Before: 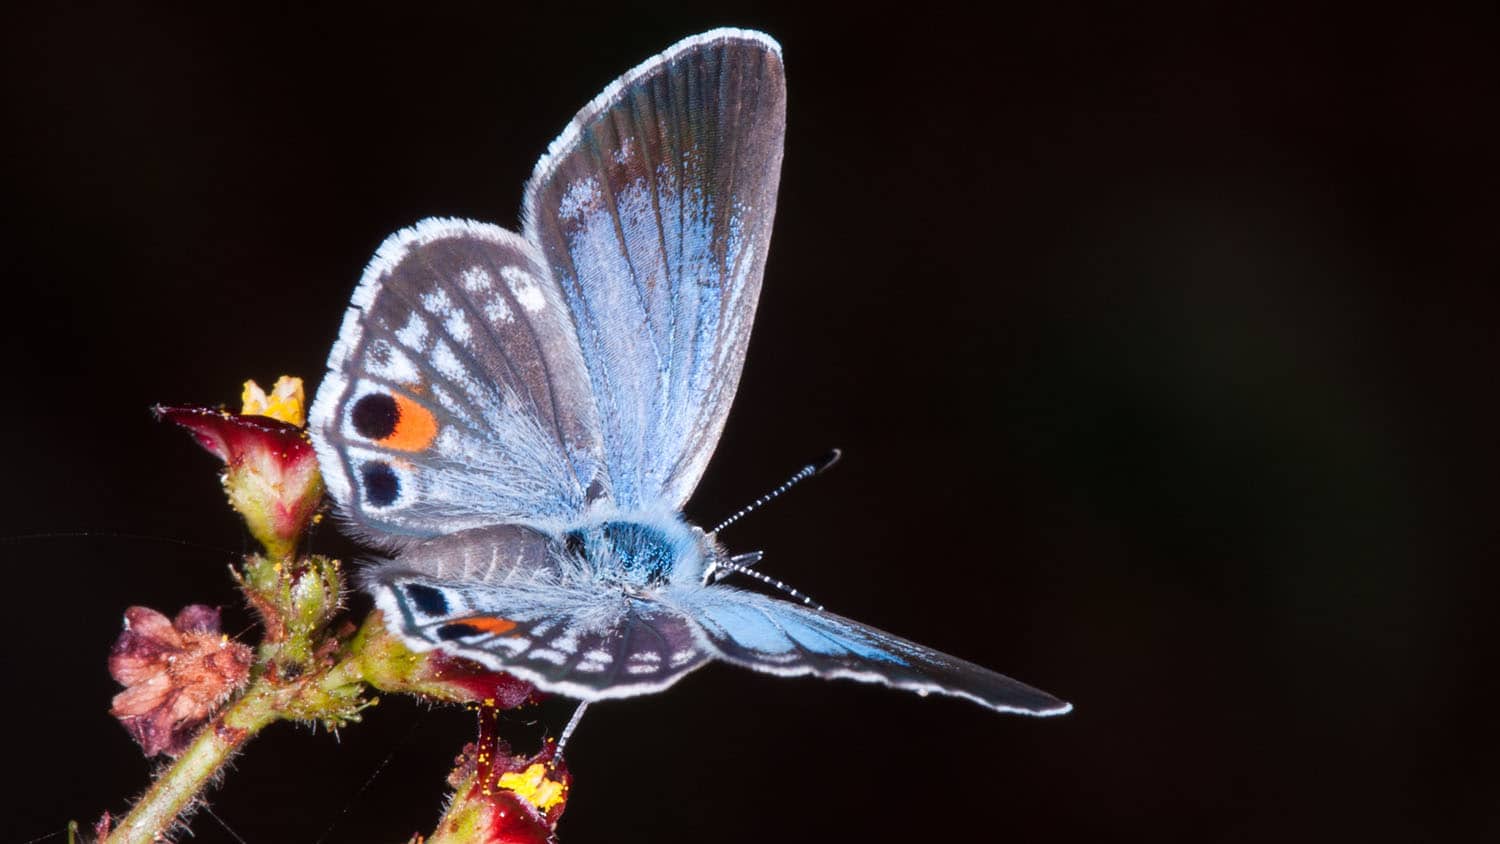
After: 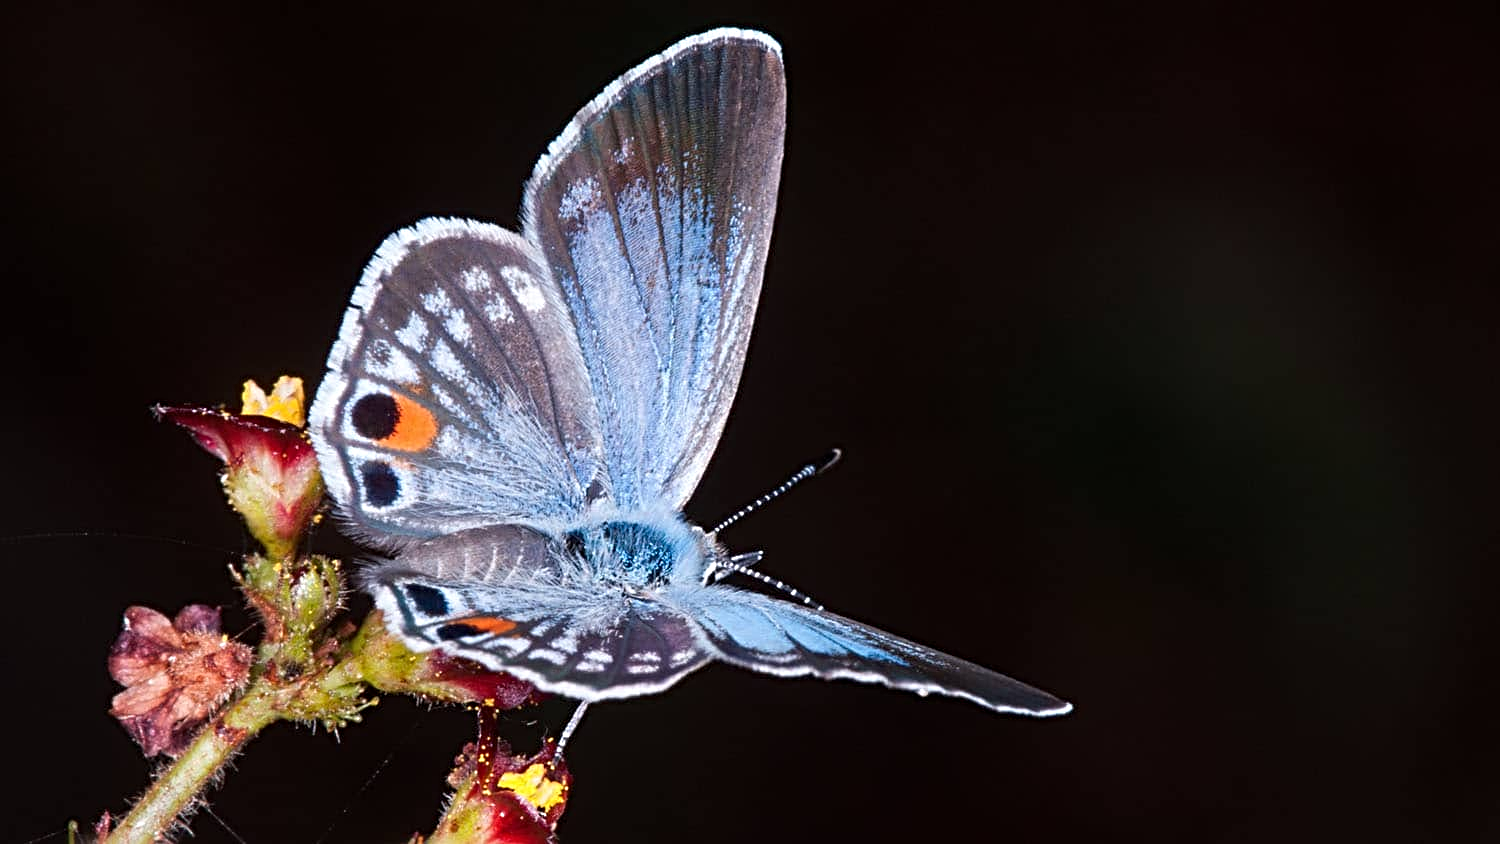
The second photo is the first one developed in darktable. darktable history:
sharpen: radius 3.97
